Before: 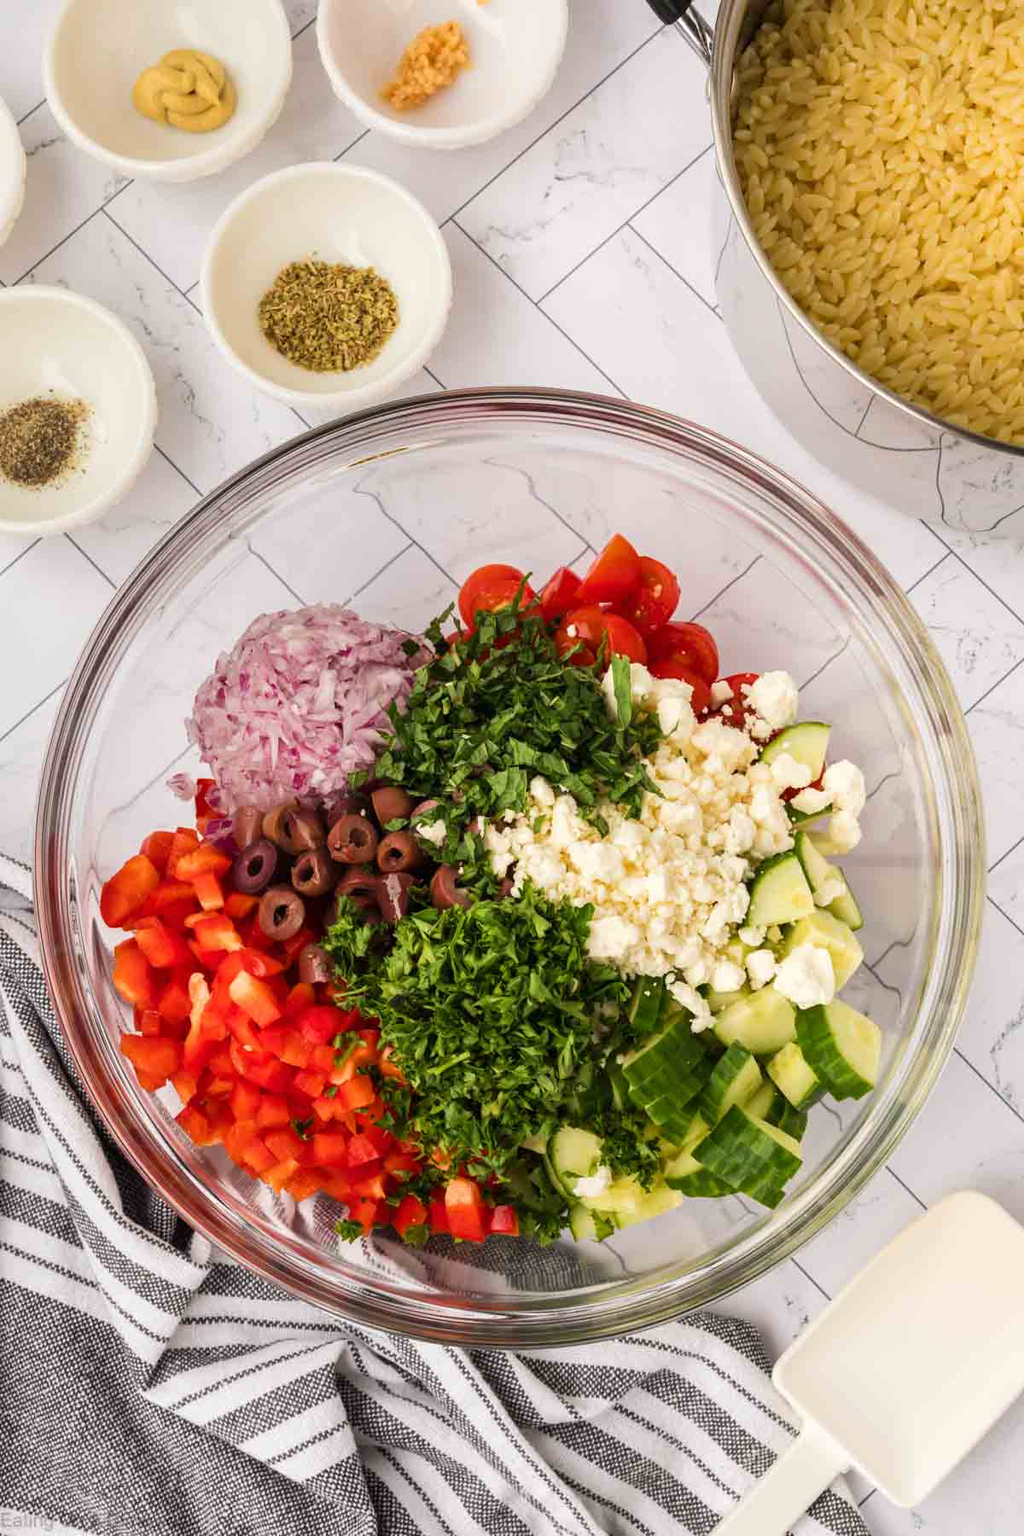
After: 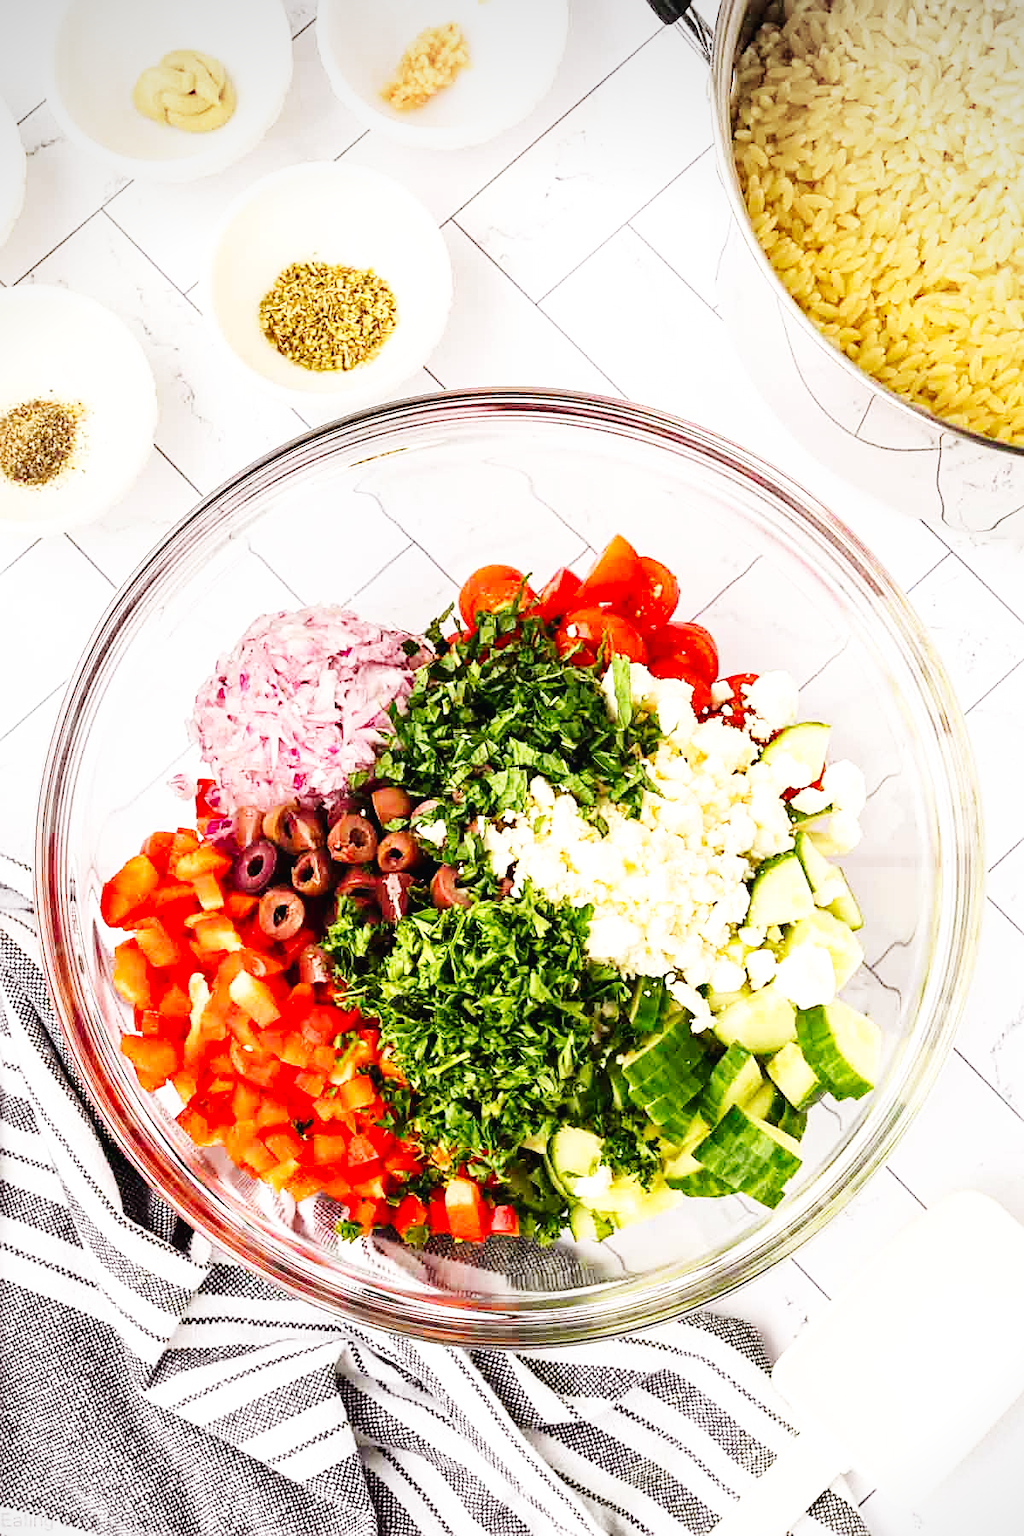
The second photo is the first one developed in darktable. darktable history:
exposure: exposure 0.127 EV, compensate highlight preservation false
base curve: curves: ch0 [(0, 0.003) (0.001, 0.002) (0.006, 0.004) (0.02, 0.022) (0.048, 0.086) (0.094, 0.234) (0.162, 0.431) (0.258, 0.629) (0.385, 0.8) (0.548, 0.918) (0.751, 0.988) (1, 1)], preserve colors none
sharpen: on, module defaults
vignetting: fall-off start 91.33%, brightness -0.439, saturation -0.686, center (-0.036, 0.148)
